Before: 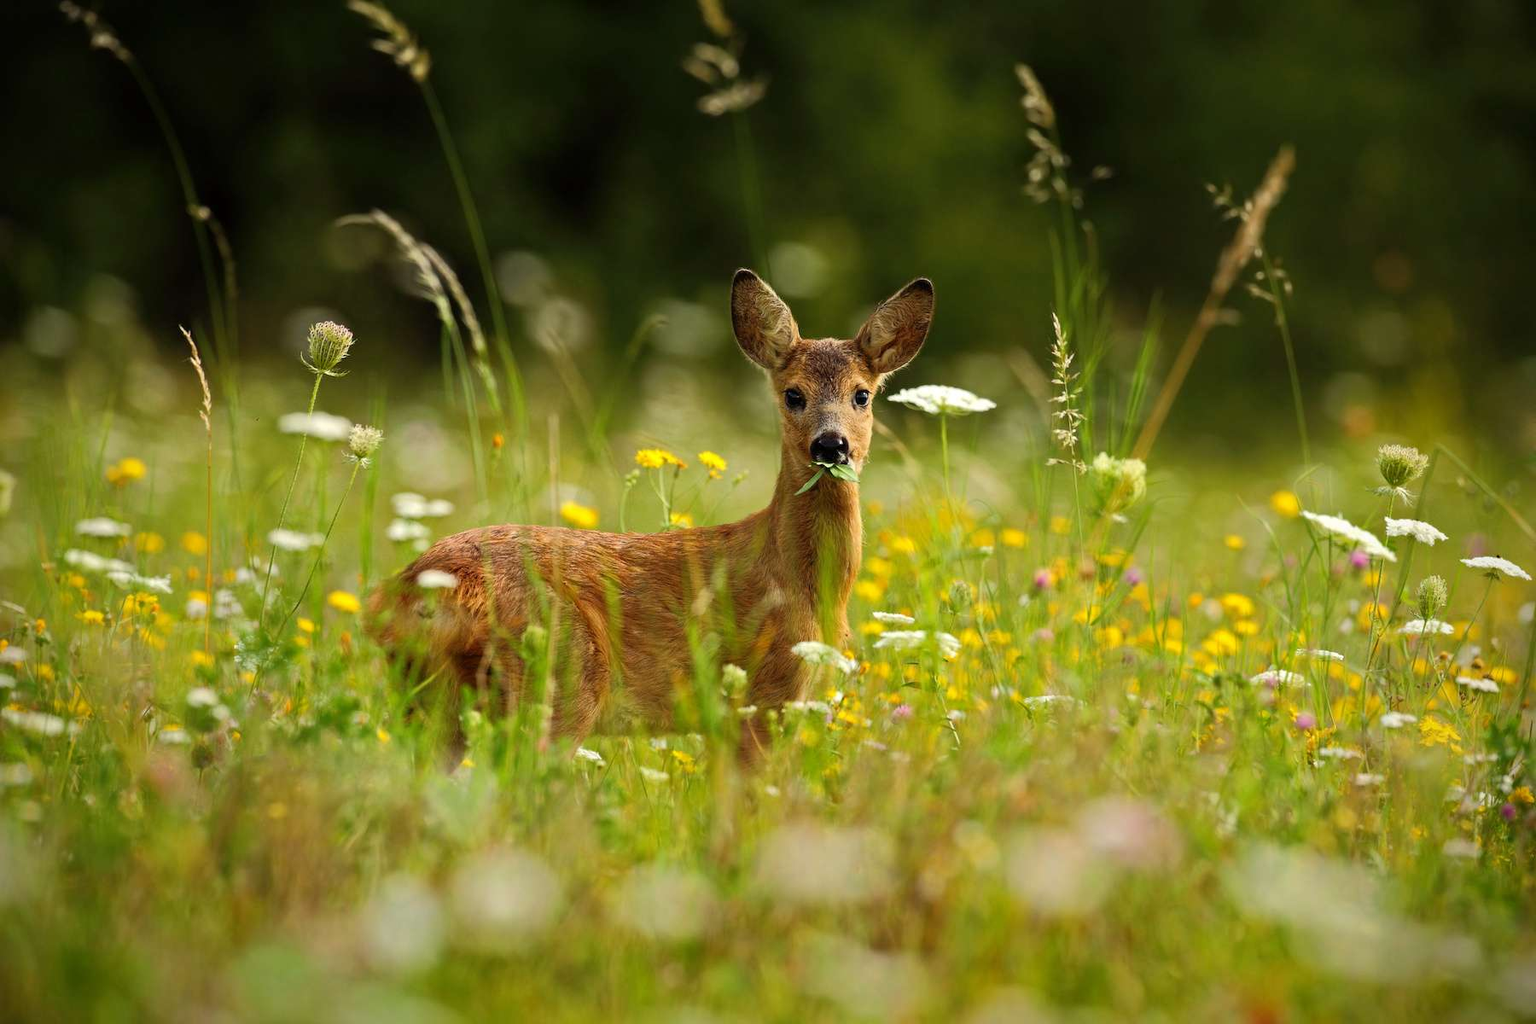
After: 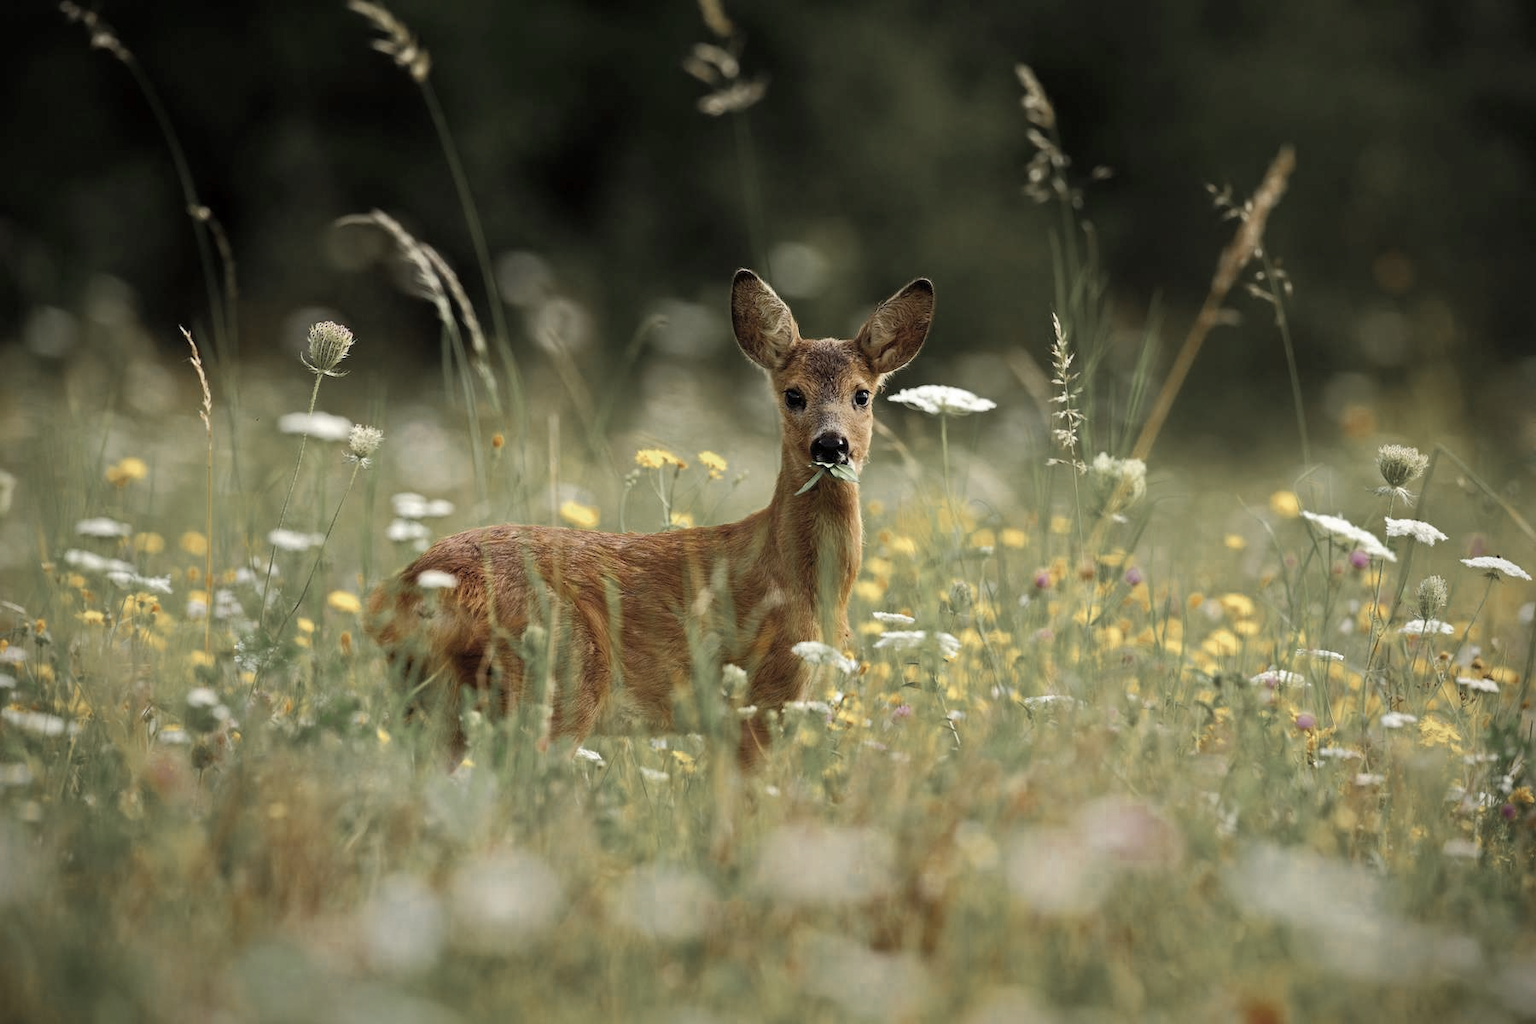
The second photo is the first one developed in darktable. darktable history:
color zones: curves: ch0 [(0.11, 0.396) (0.195, 0.36) (0.25, 0.5) (0.303, 0.412) (0.357, 0.544) (0.75, 0.5) (0.967, 0.328)]; ch1 [(0, 0.468) (0.112, 0.512) (0.202, 0.6) (0.25, 0.5) (0.307, 0.352) (0.357, 0.544) (0.75, 0.5) (0.963, 0.524)]
color correction: saturation 0.5
